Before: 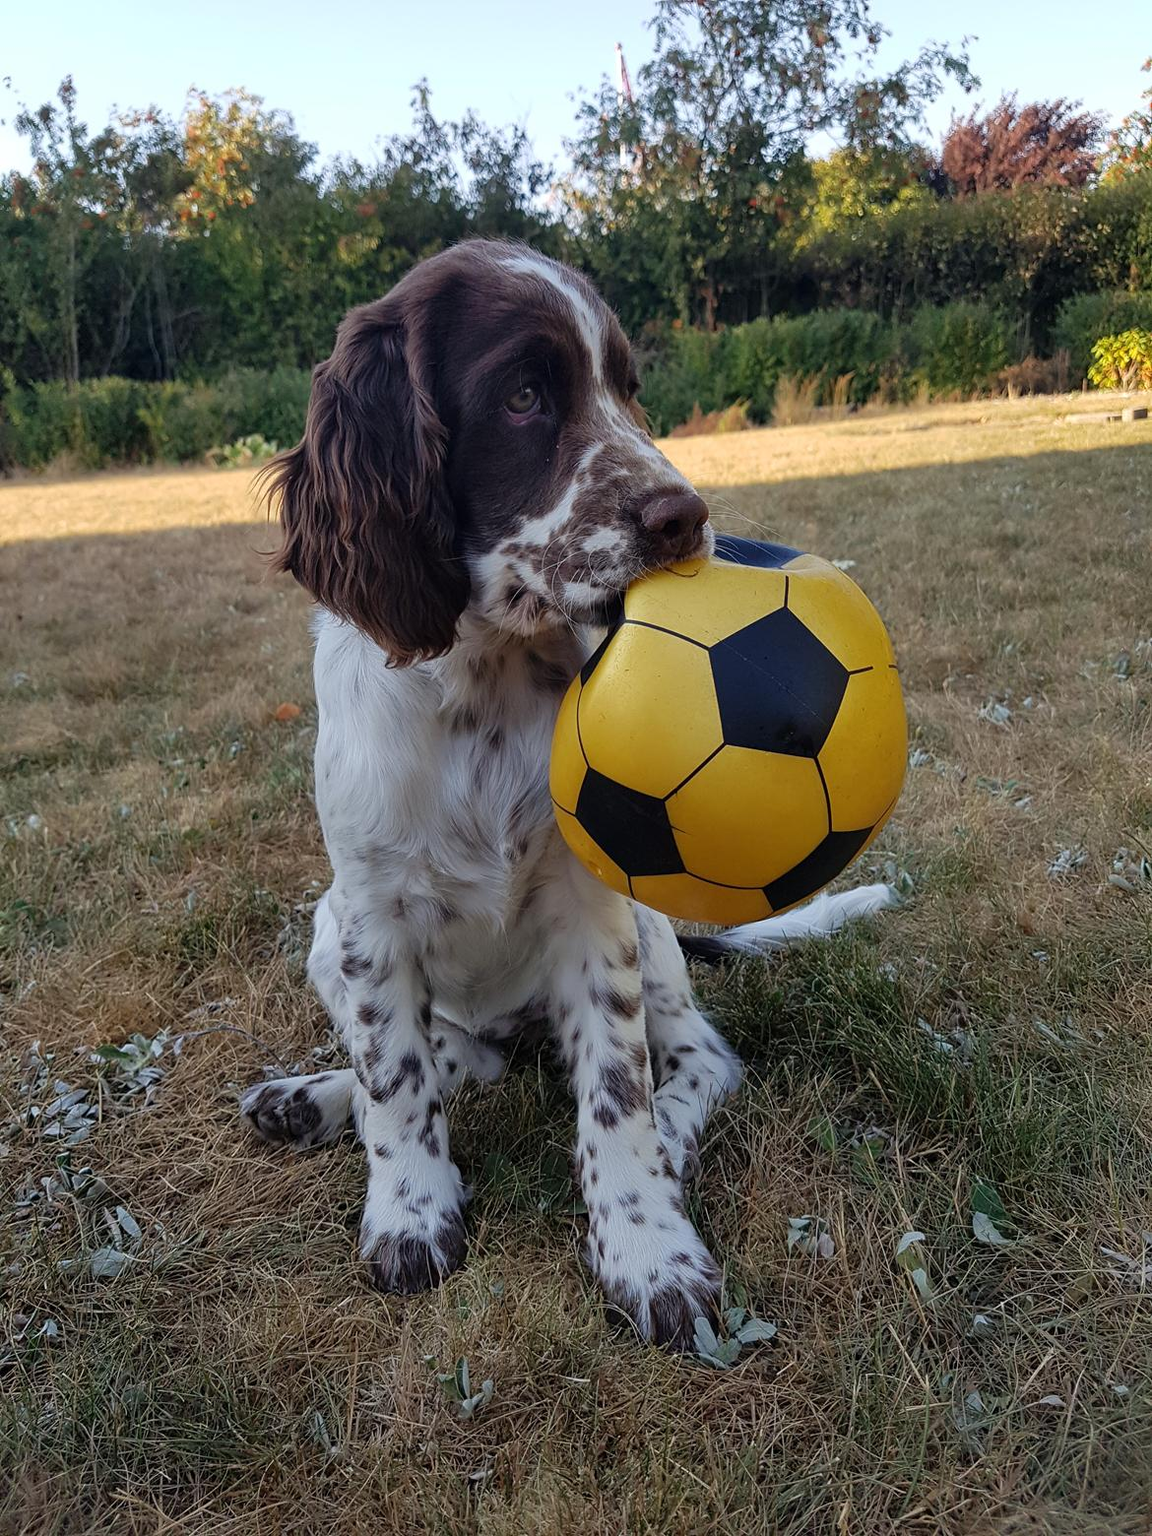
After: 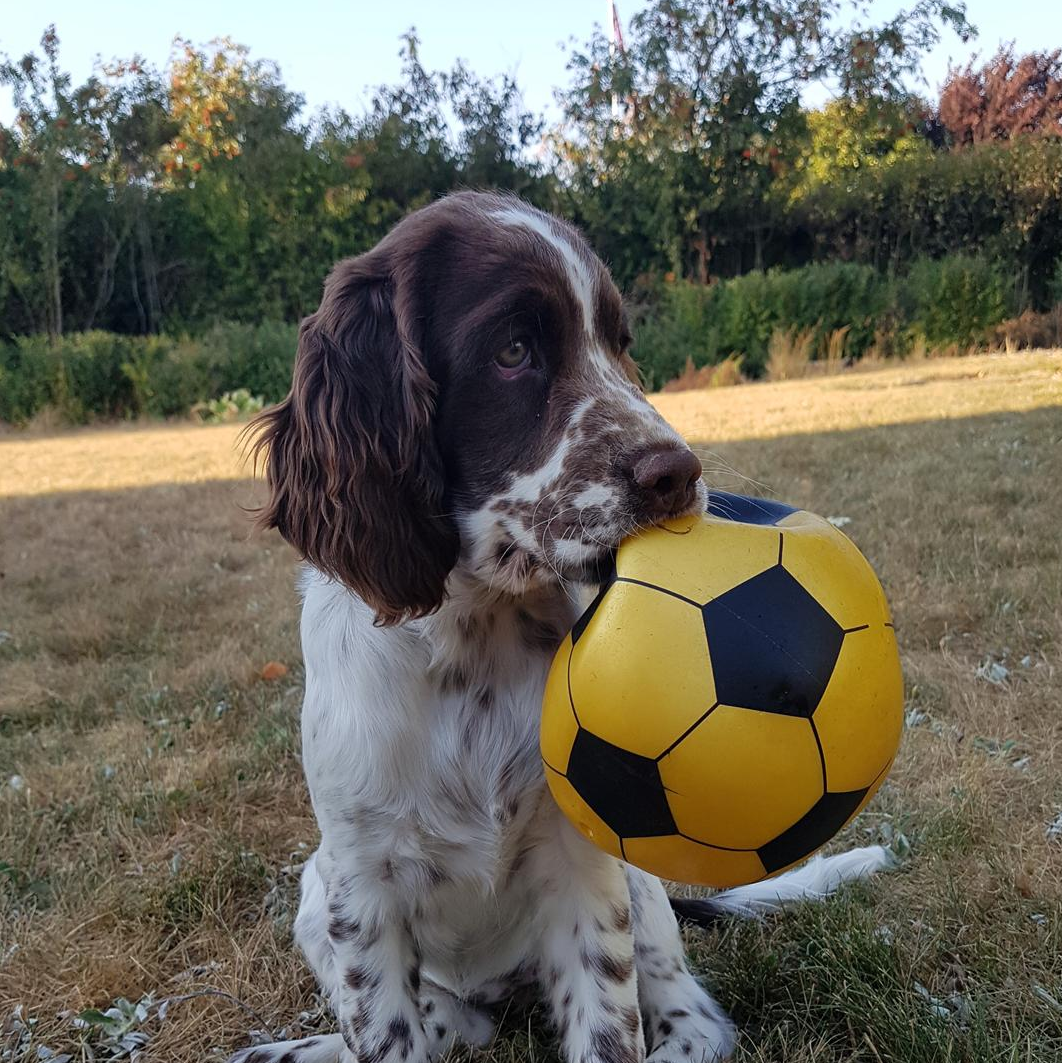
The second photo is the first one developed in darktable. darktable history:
crop: left 1.558%, top 3.373%, right 7.608%, bottom 28.466%
